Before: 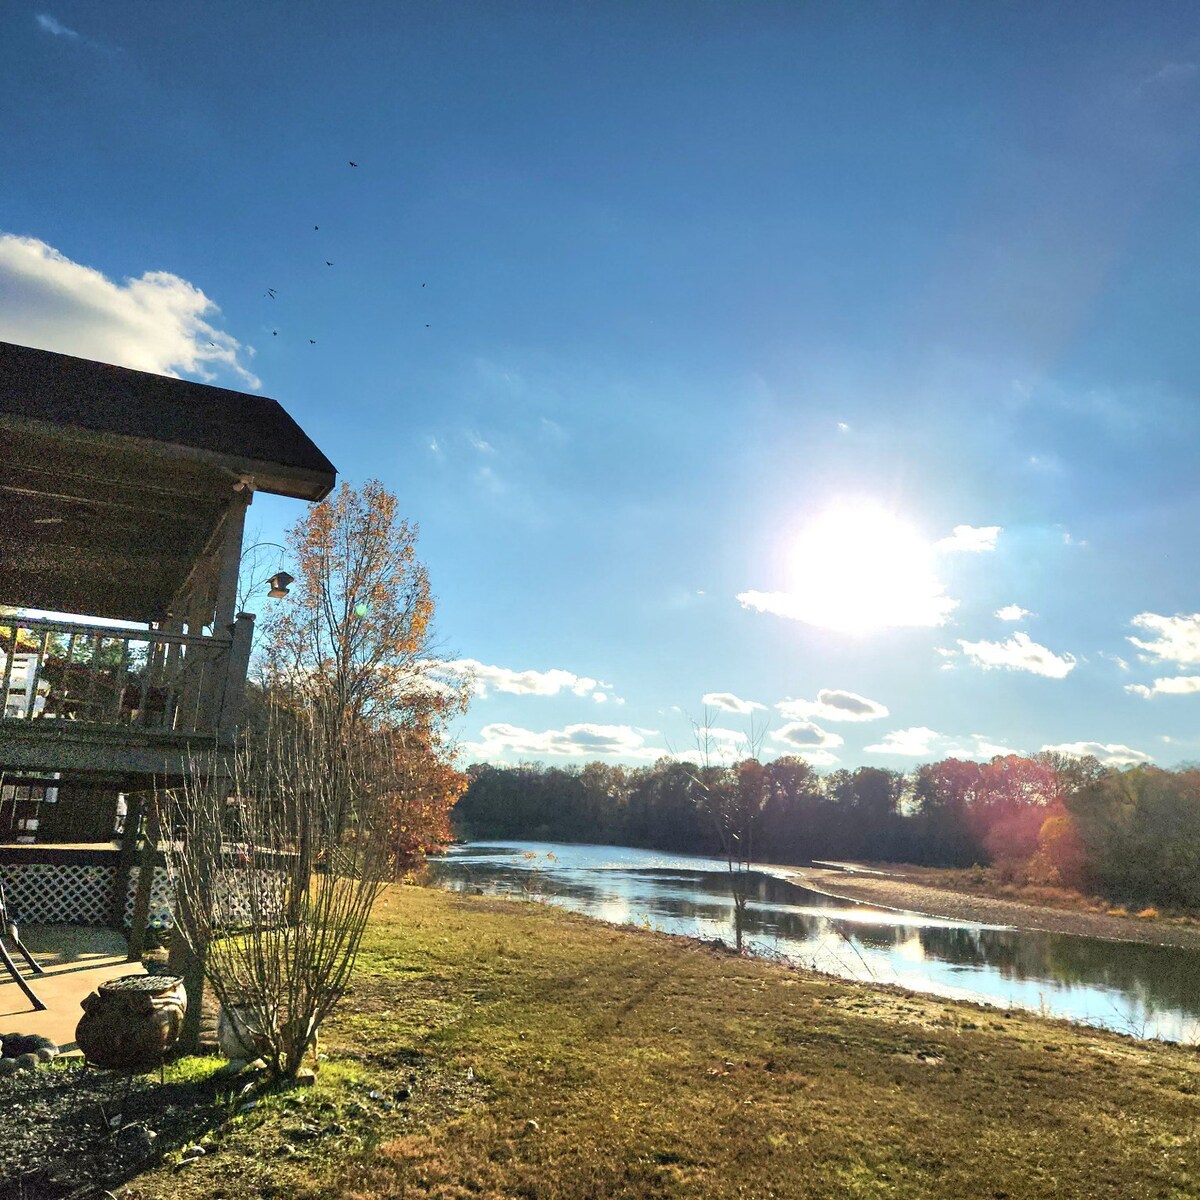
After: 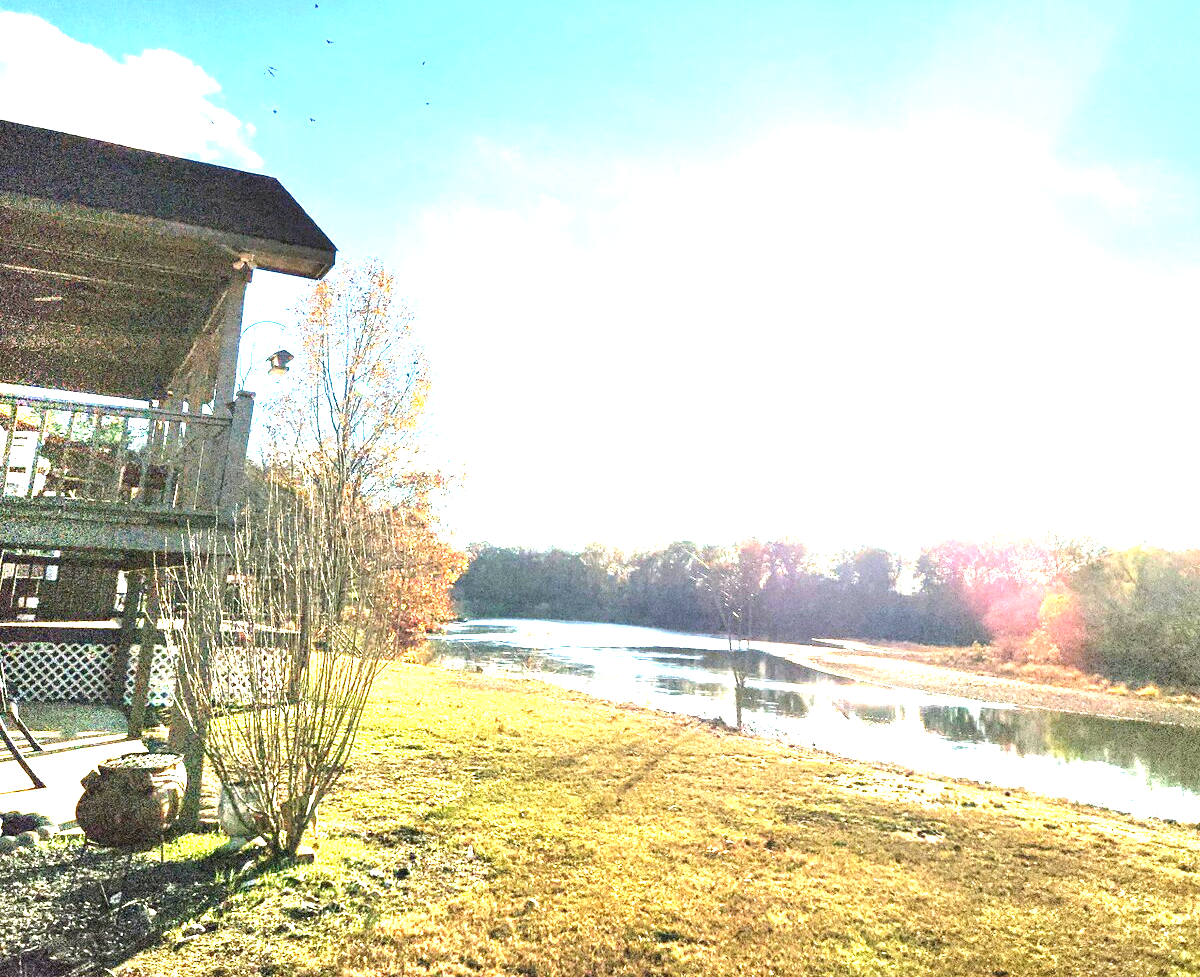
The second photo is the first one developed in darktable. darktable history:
grain: coarseness 0.09 ISO
exposure: exposure 2.25 EV, compensate highlight preservation false
crop and rotate: top 18.507%
